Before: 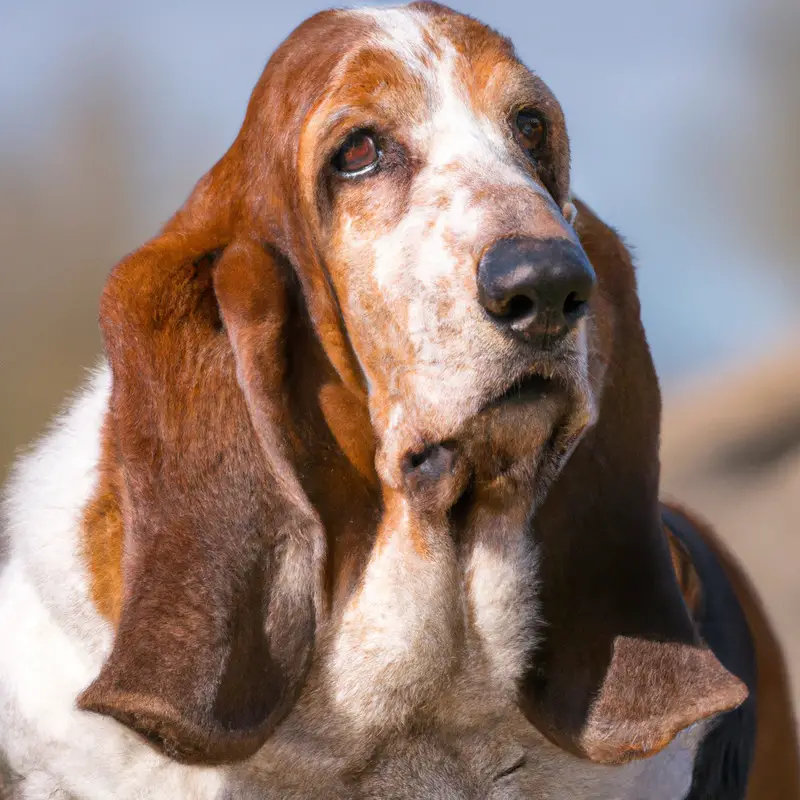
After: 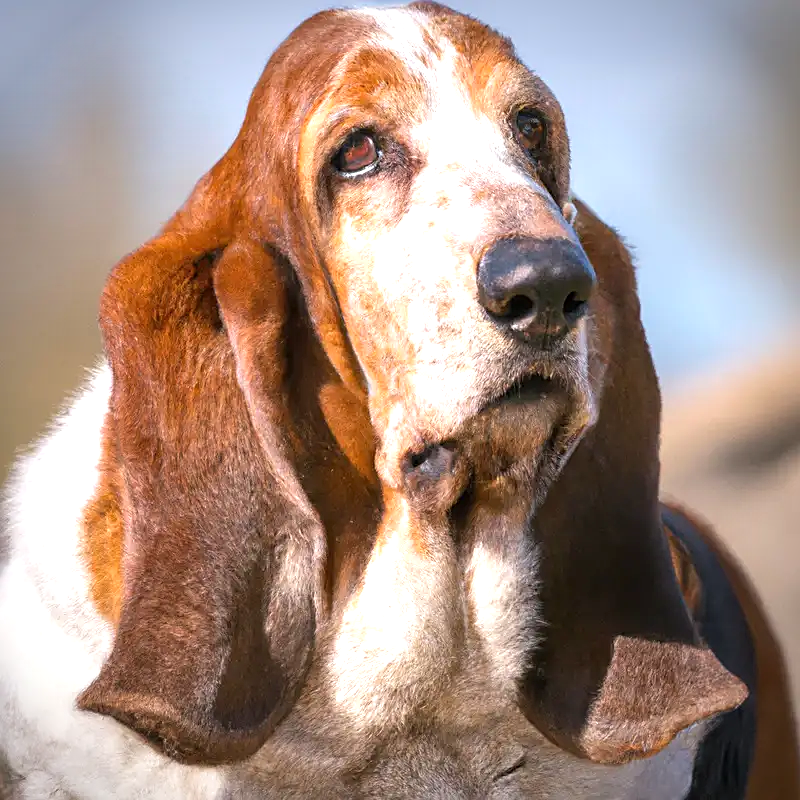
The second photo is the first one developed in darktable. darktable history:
vignetting: fall-off radius 45.08%, saturation -0.028
exposure: black level correction 0, exposure 0.704 EV, compensate exposure bias true, compensate highlight preservation false
sharpen: amount 0.49
